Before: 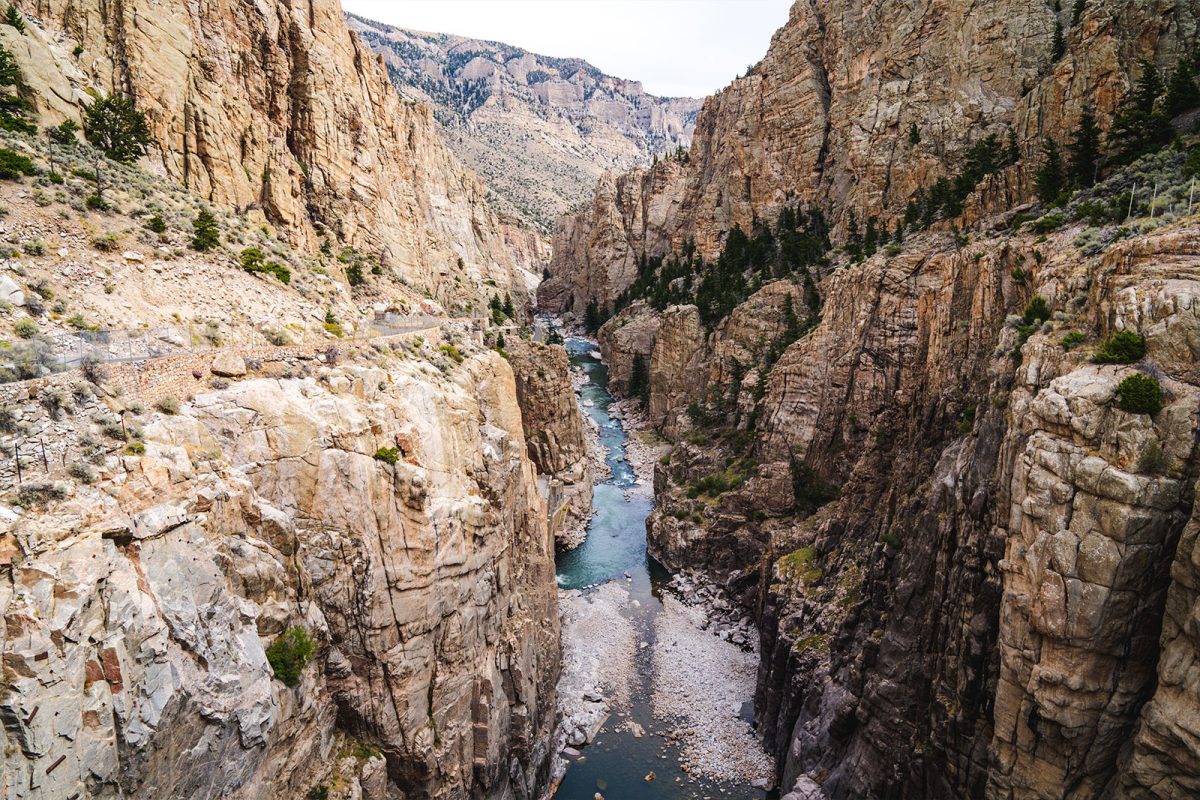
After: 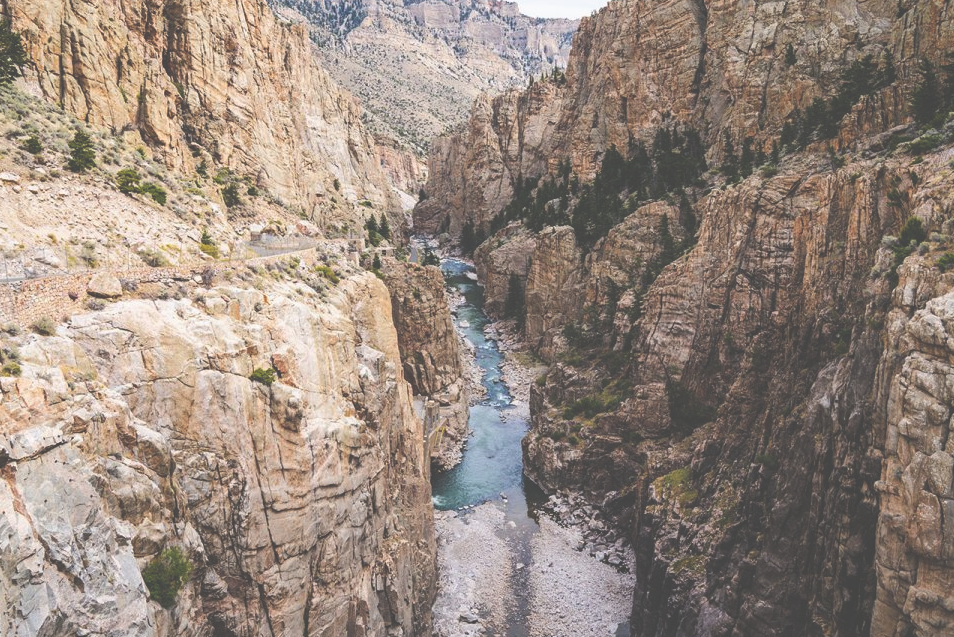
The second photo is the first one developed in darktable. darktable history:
crop and rotate: left 10.406%, top 9.921%, right 10.023%, bottom 10.333%
exposure: black level correction -0.061, exposure -0.049 EV, compensate highlight preservation false
